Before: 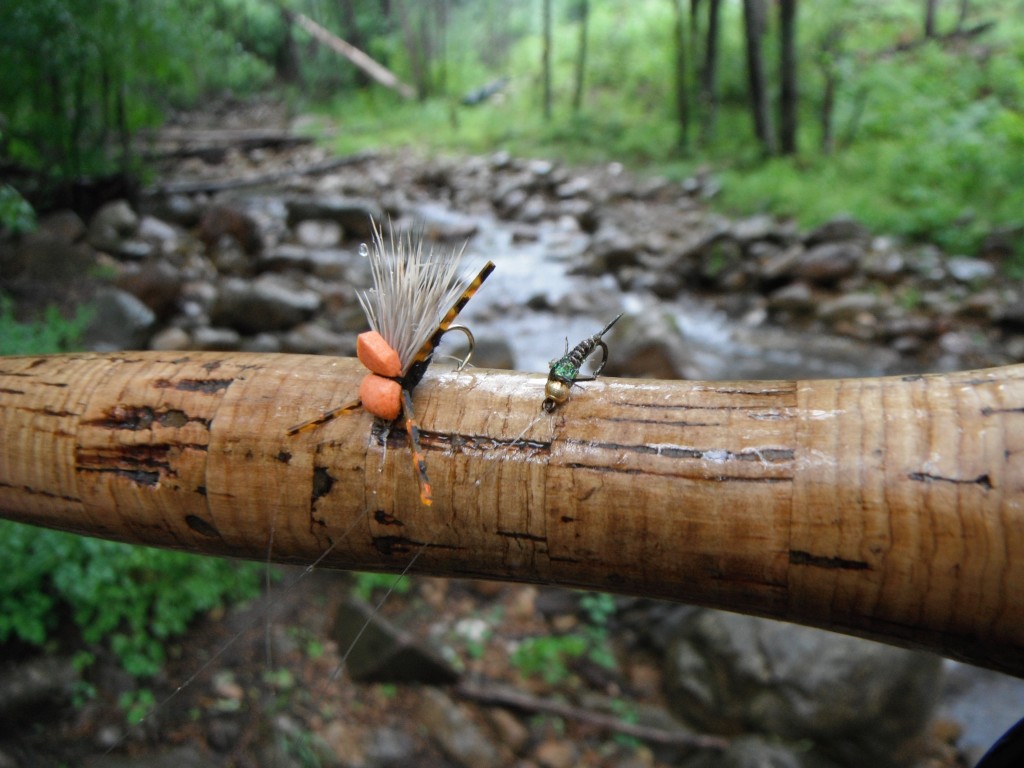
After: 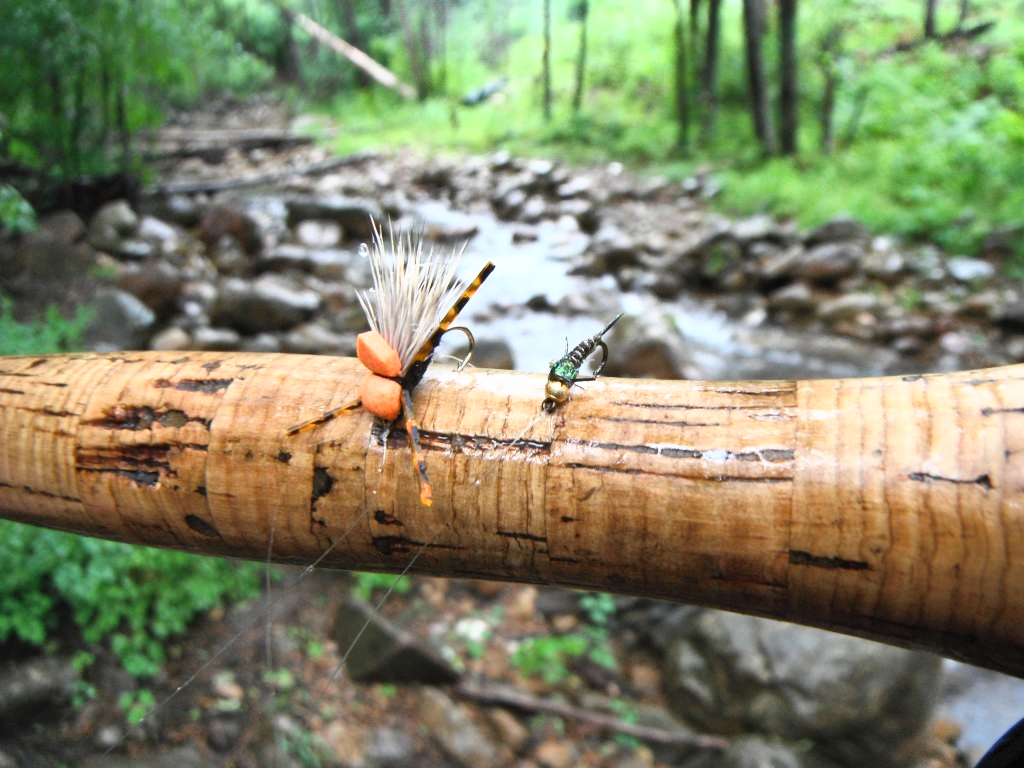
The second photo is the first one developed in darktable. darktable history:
base curve: curves: ch0 [(0, 0) (0.495, 0.917) (1, 1)]
shadows and highlights: low approximation 0.01, soften with gaussian
